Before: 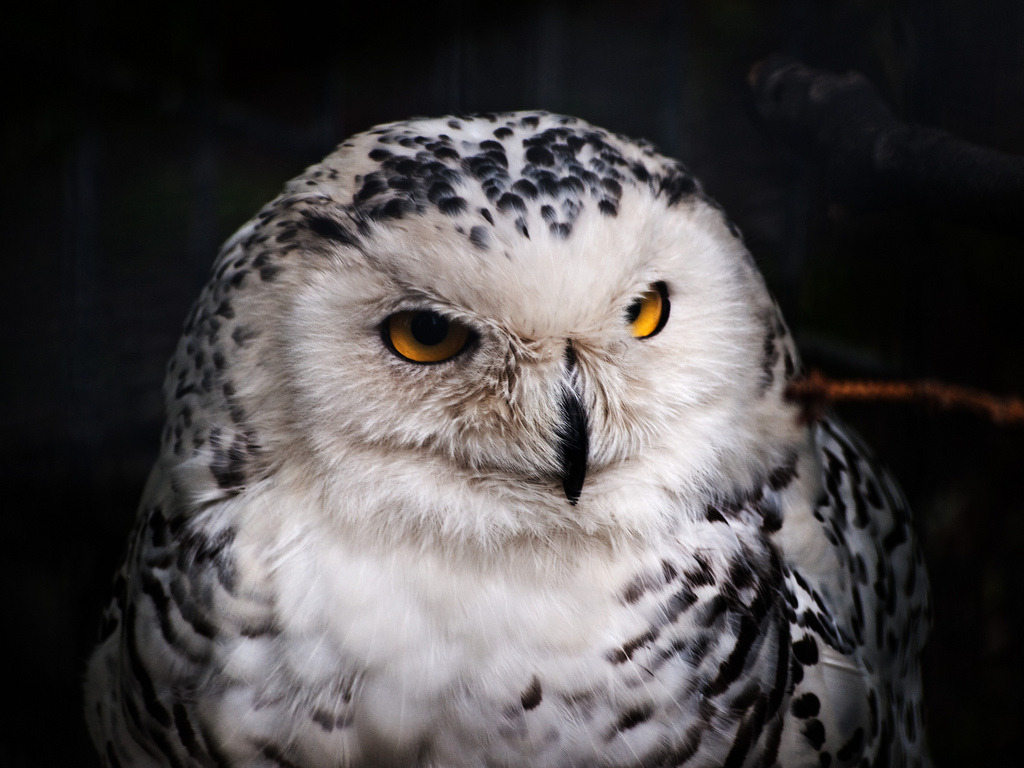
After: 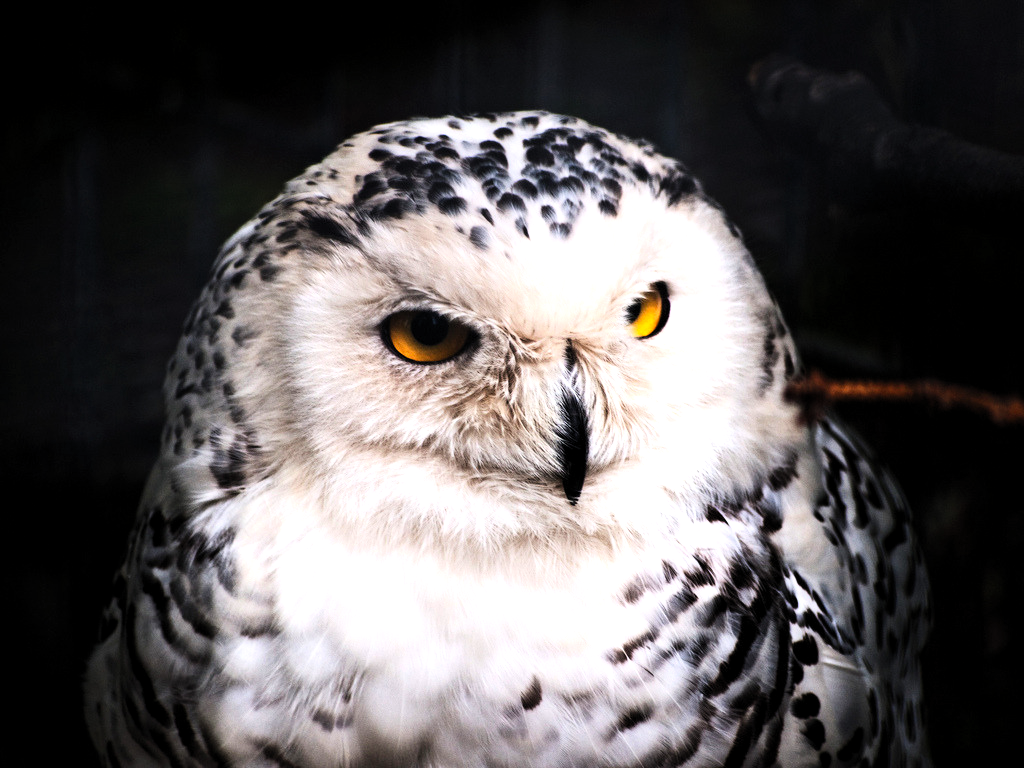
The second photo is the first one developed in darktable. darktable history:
contrast brightness saturation: contrast 0.2, brightness 0.166, saturation 0.221
levels: levels [0.016, 0.484, 0.953]
tone equalizer: -8 EV -0.412 EV, -7 EV -0.398 EV, -6 EV -0.312 EV, -5 EV -0.25 EV, -3 EV 0.229 EV, -2 EV 0.337 EV, -1 EV 0.369 EV, +0 EV 0.407 EV
